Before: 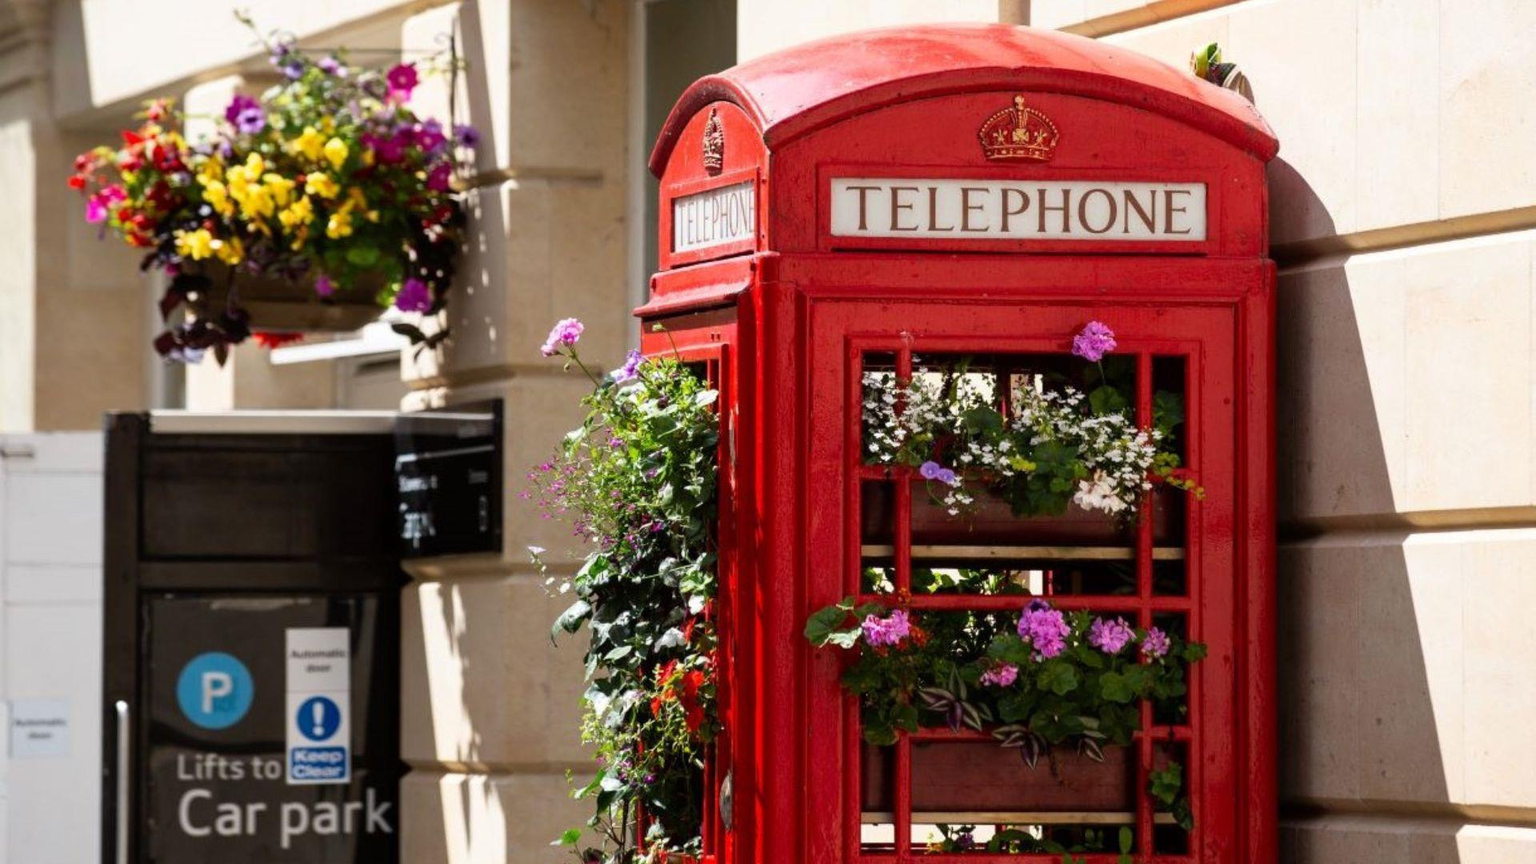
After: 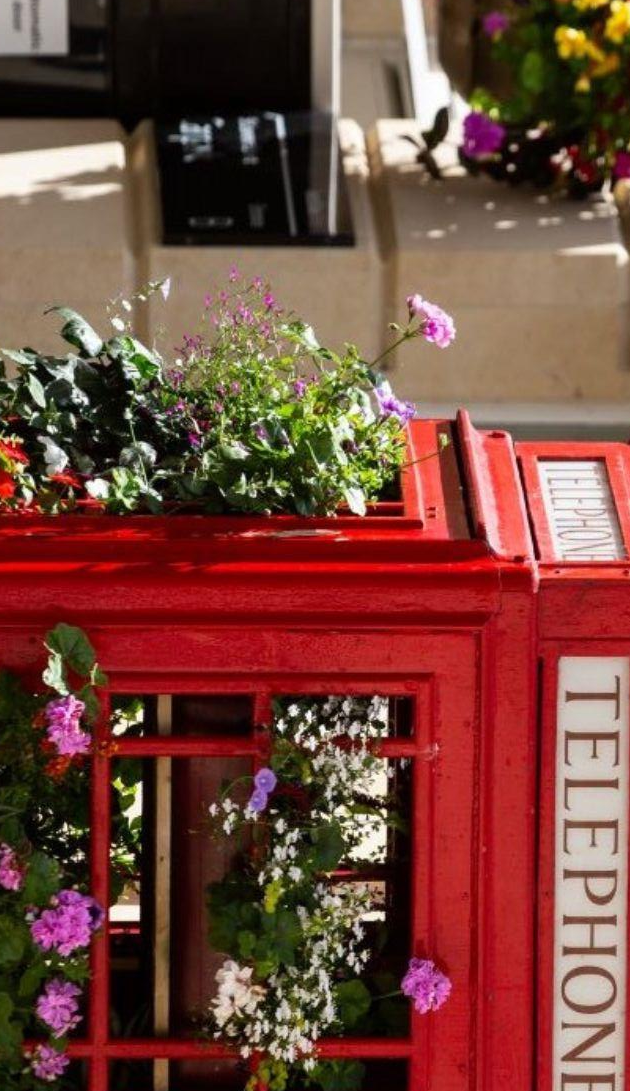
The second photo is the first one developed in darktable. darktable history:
orientation: orientation rotate -90°
crop and rotate: left 21.036%, top 19.938%, right 20.556%, bottom 23.193%
